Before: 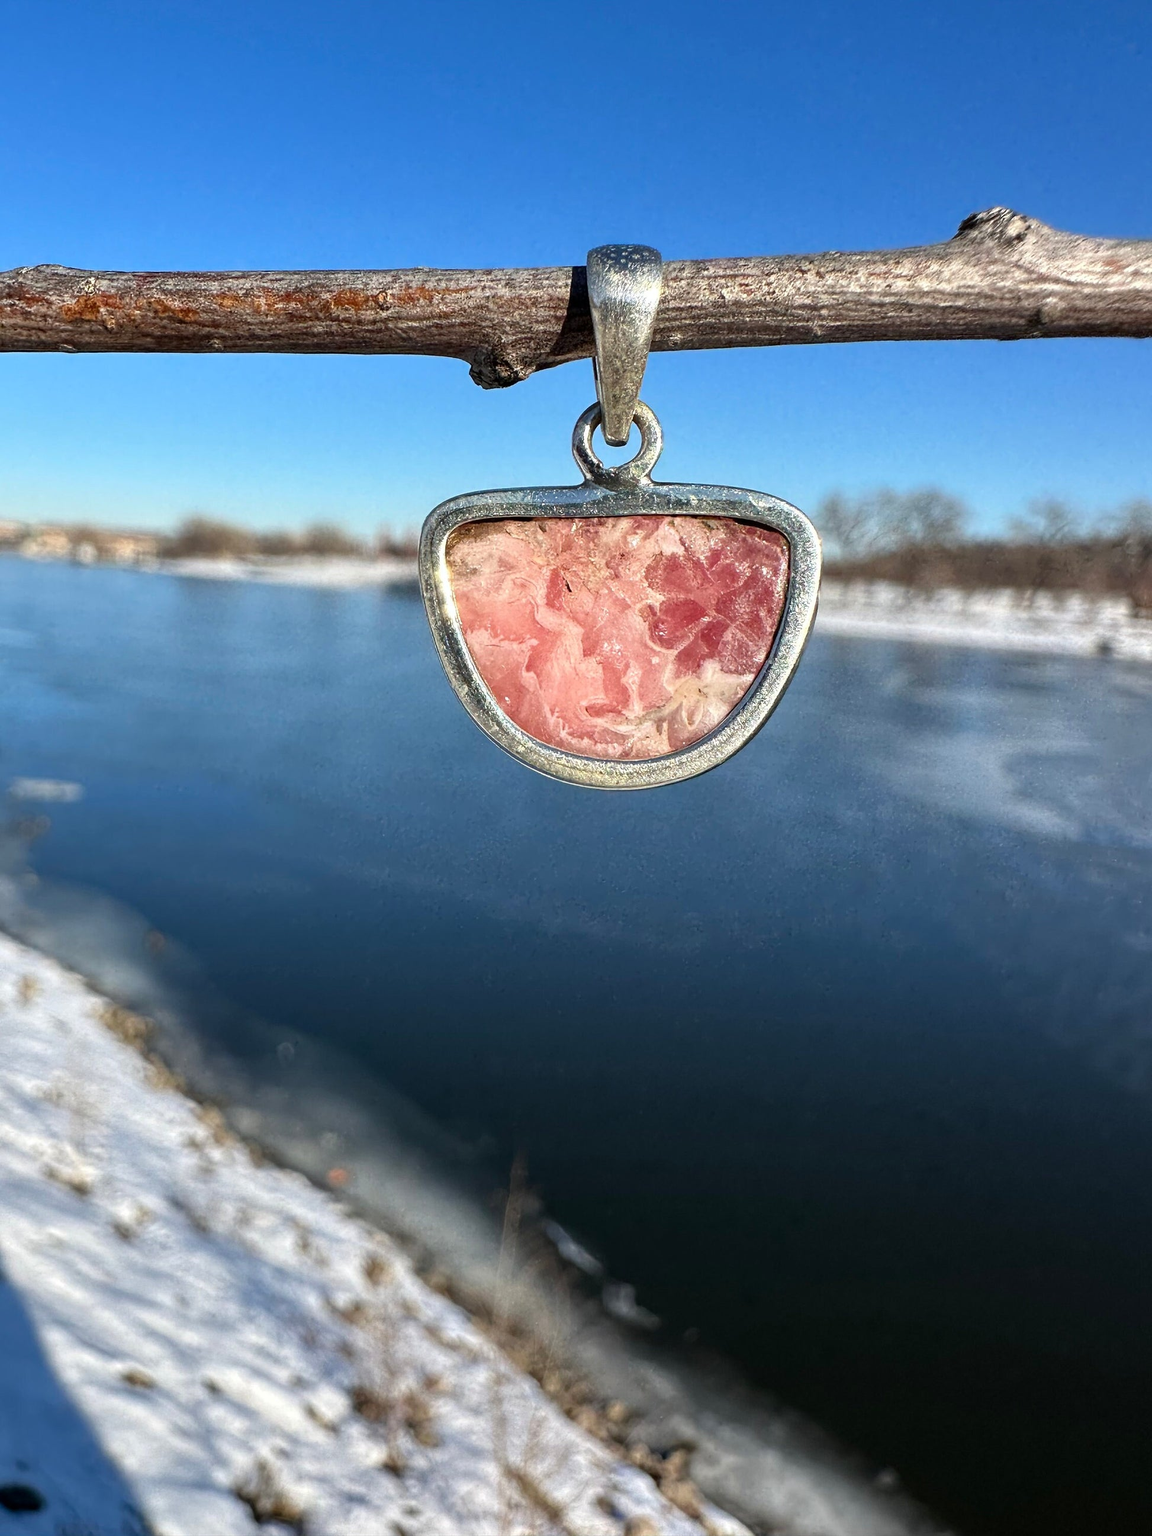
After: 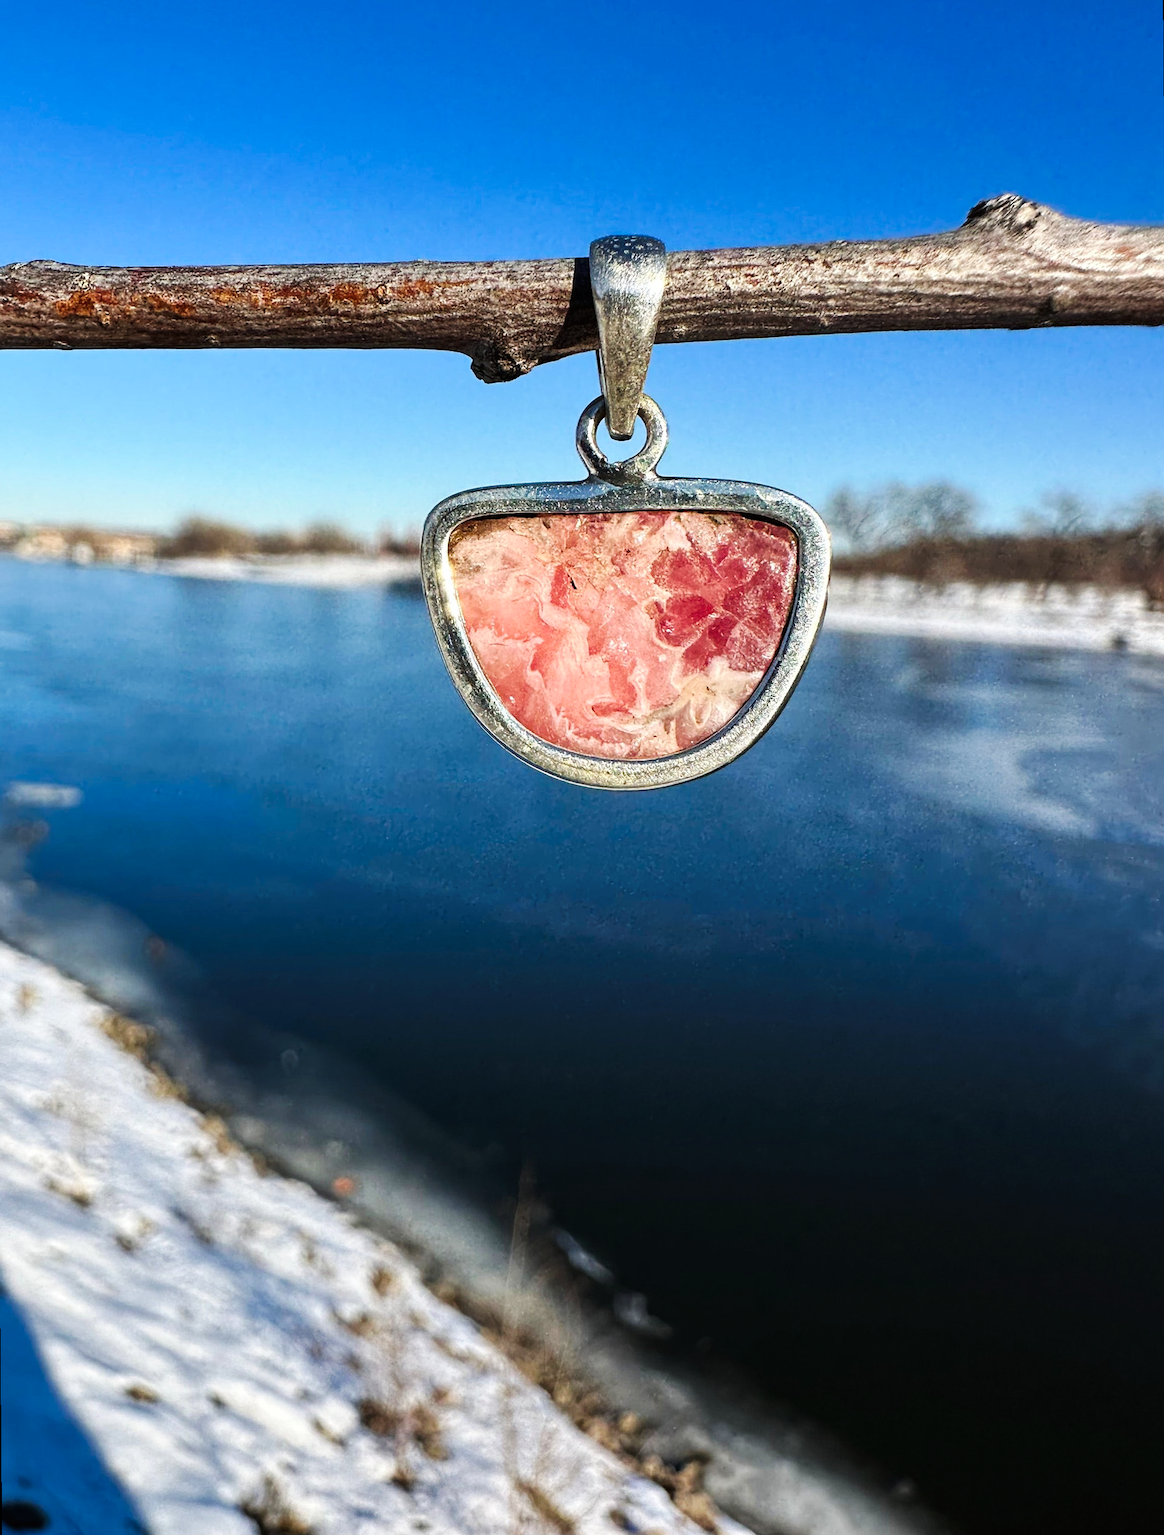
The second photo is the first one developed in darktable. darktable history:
tone curve: curves: ch0 [(0, 0) (0.003, 0.009) (0.011, 0.013) (0.025, 0.019) (0.044, 0.029) (0.069, 0.04) (0.1, 0.053) (0.136, 0.08) (0.177, 0.114) (0.224, 0.151) (0.277, 0.207) (0.335, 0.267) (0.399, 0.35) (0.468, 0.442) (0.543, 0.545) (0.623, 0.656) (0.709, 0.752) (0.801, 0.843) (0.898, 0.932) (1, 1)], preserve colors none
rotate and perspective: rotation -0.45°, automatic cropping original format, crop left 0.008, crop right 0.992, crop top 0.012, crop bottom 0.988
